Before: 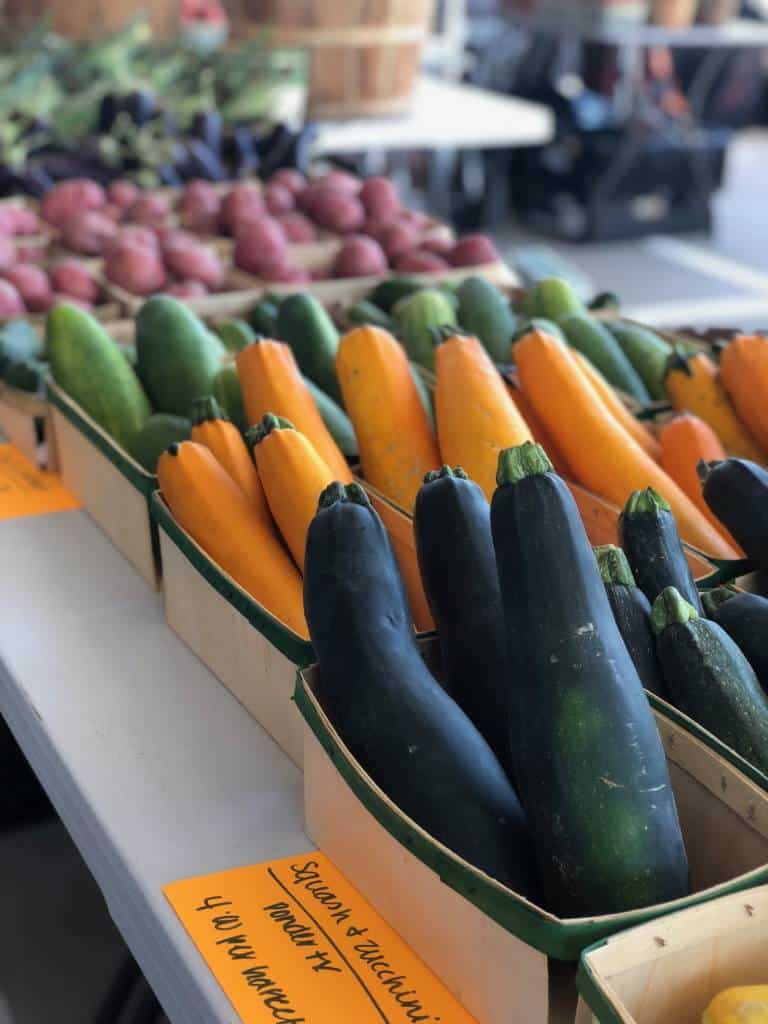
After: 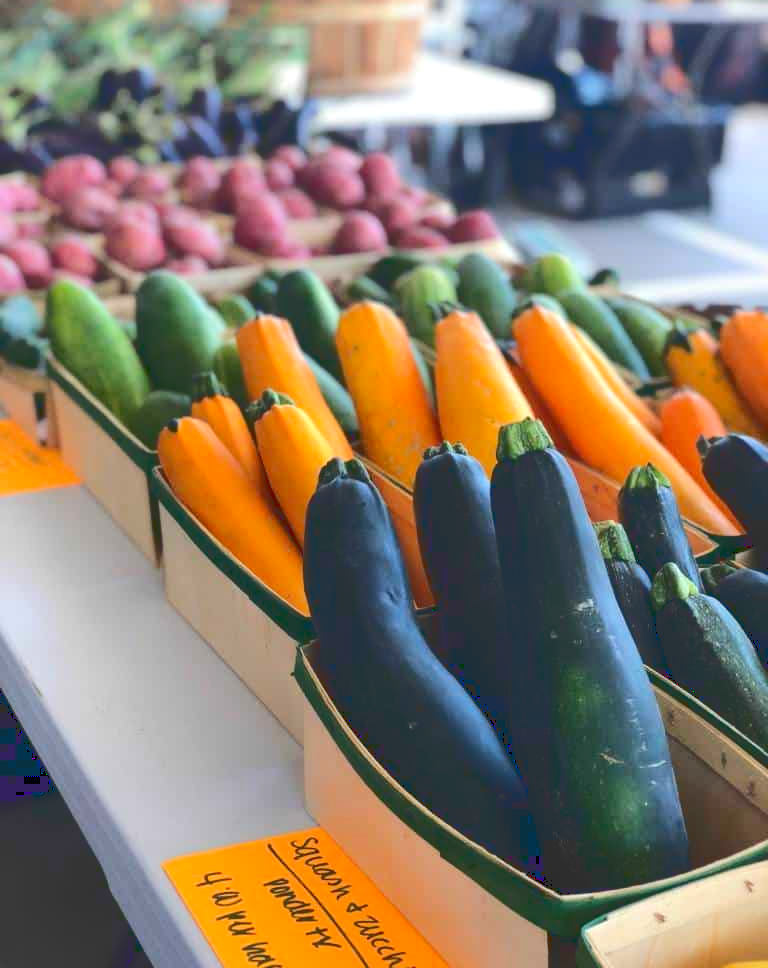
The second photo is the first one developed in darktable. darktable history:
contrast brightness saturation: saturation 0.175
crop and rotate: top 2.43%, bottom 3.038%
base curve: curves: ch0 [(0, 0.024) (0.055, 0.065) (0.121, 0.166) (0.236, 0.319) (0.693, 0.726) (1, 1)]
exposure: black level correction 0.001, exposure 0.192 EV, compensate exposure bias true, compensate highlight preservation false
